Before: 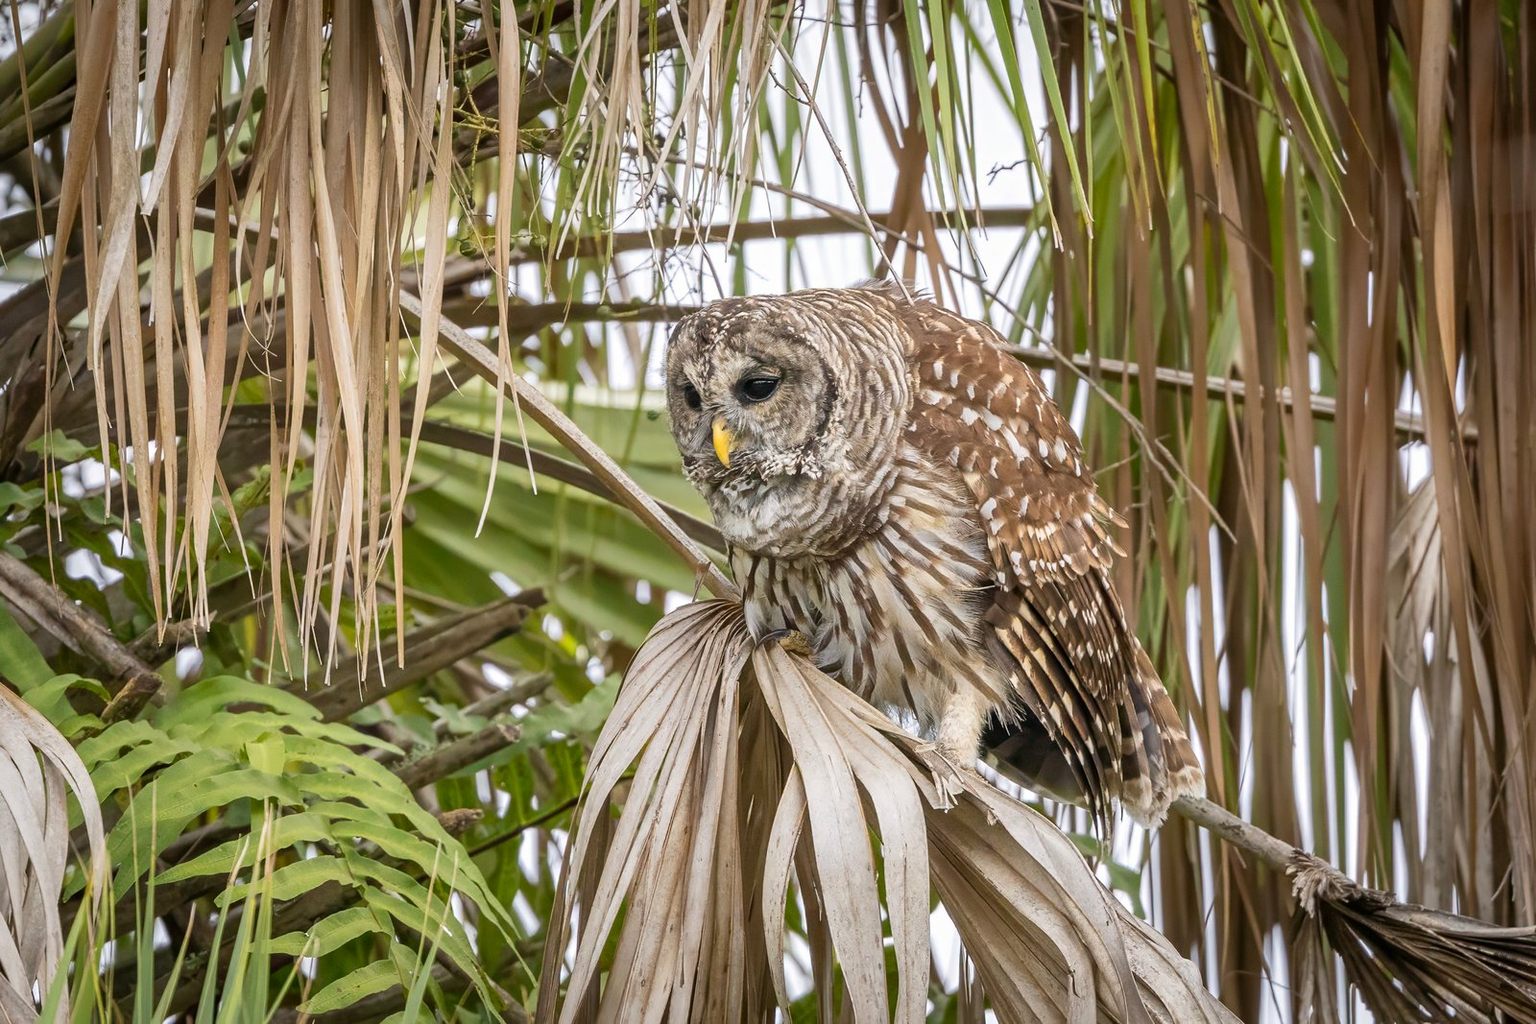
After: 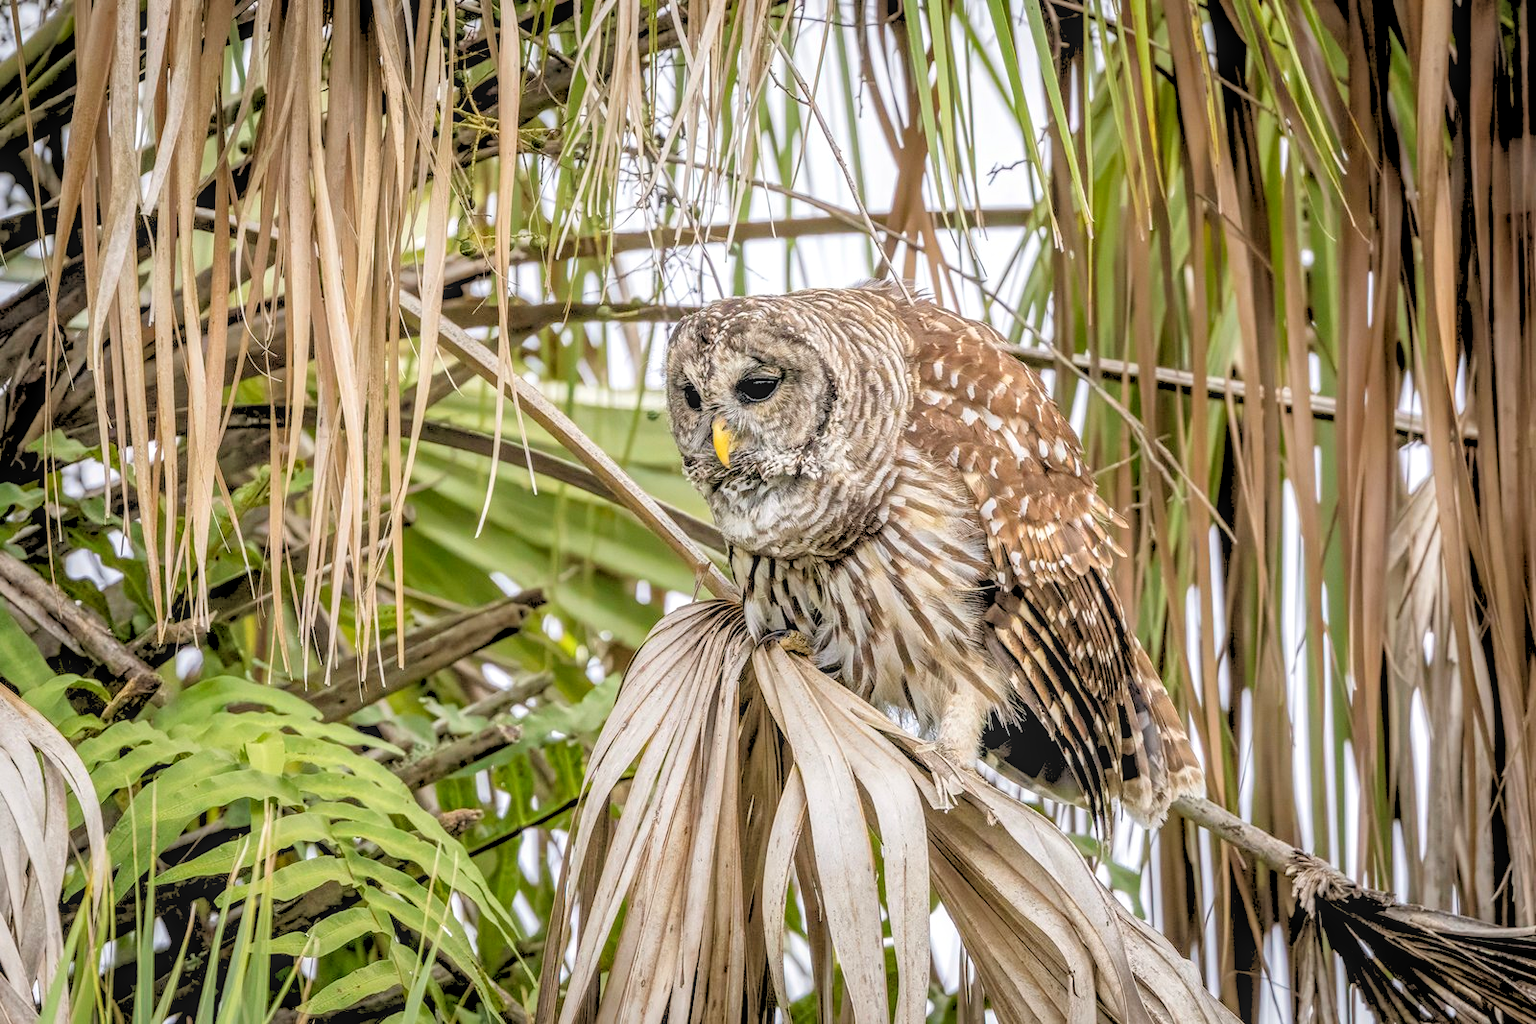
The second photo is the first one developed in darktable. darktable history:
rgb levels: levels [[0.027, 0.429, 0.996], [0, 0.5, 1], [0, 0.5, 1]]
local contrast: highlights 0%, shadows 0%, detail 133%
